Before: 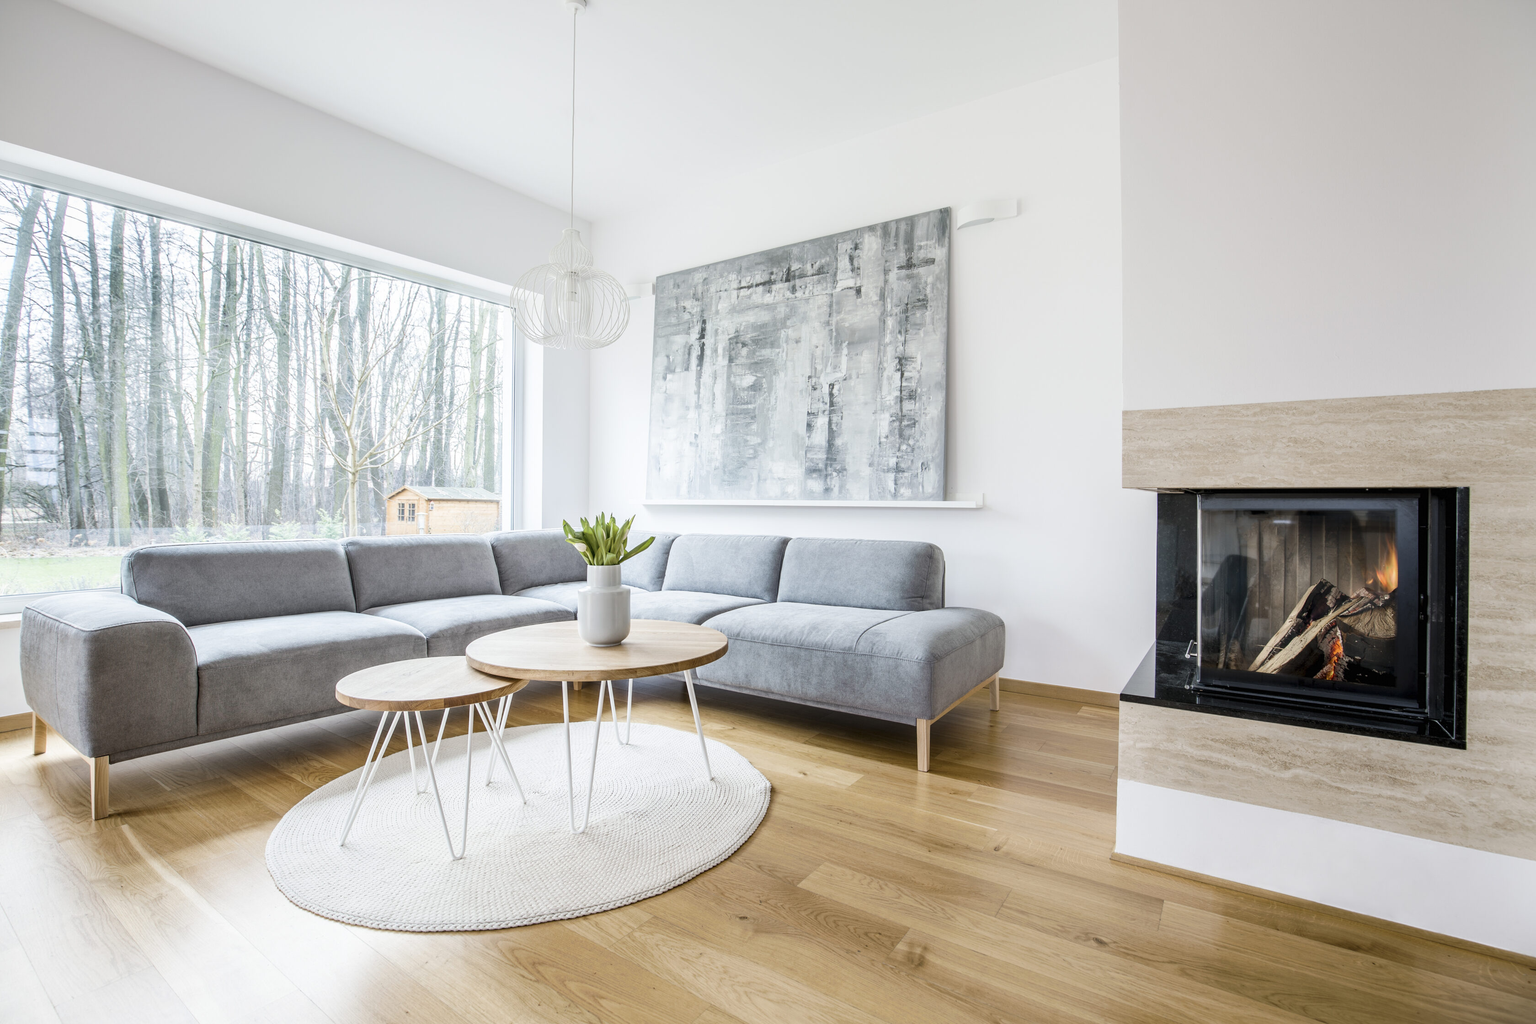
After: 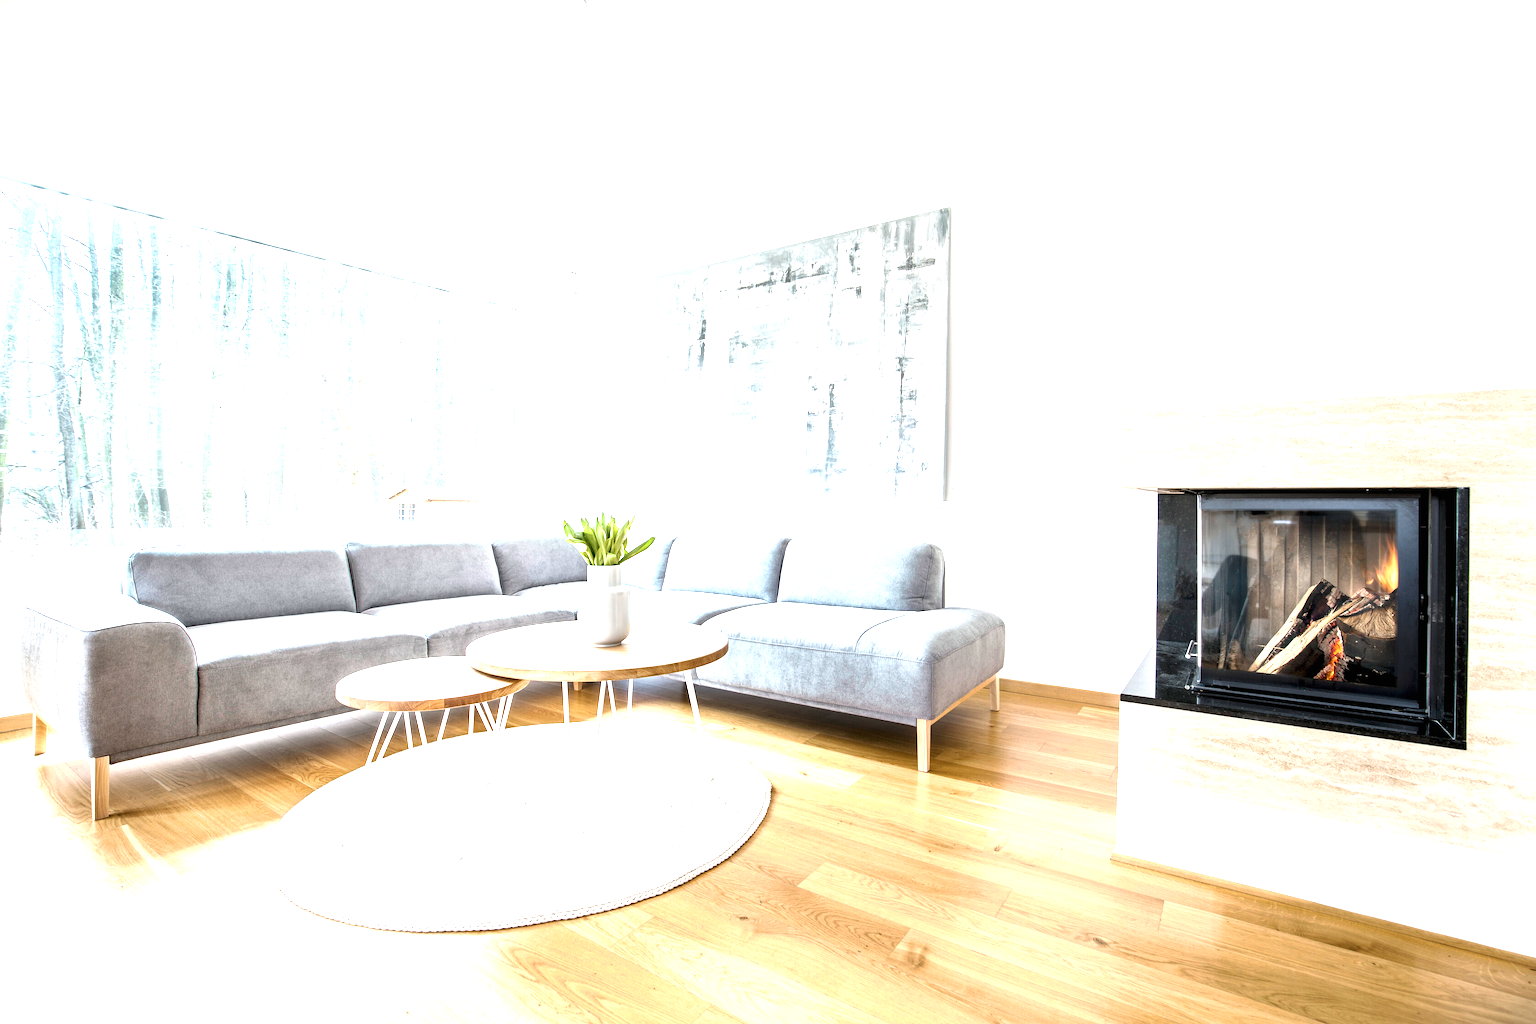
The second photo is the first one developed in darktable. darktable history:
local contrast: mode bilateral grid, contrast 20, coarseness 51, detail 102%, midtone range 0.2
exposure: black level correction 0, exposure 1.382 EV, compensate highlight preservation false
